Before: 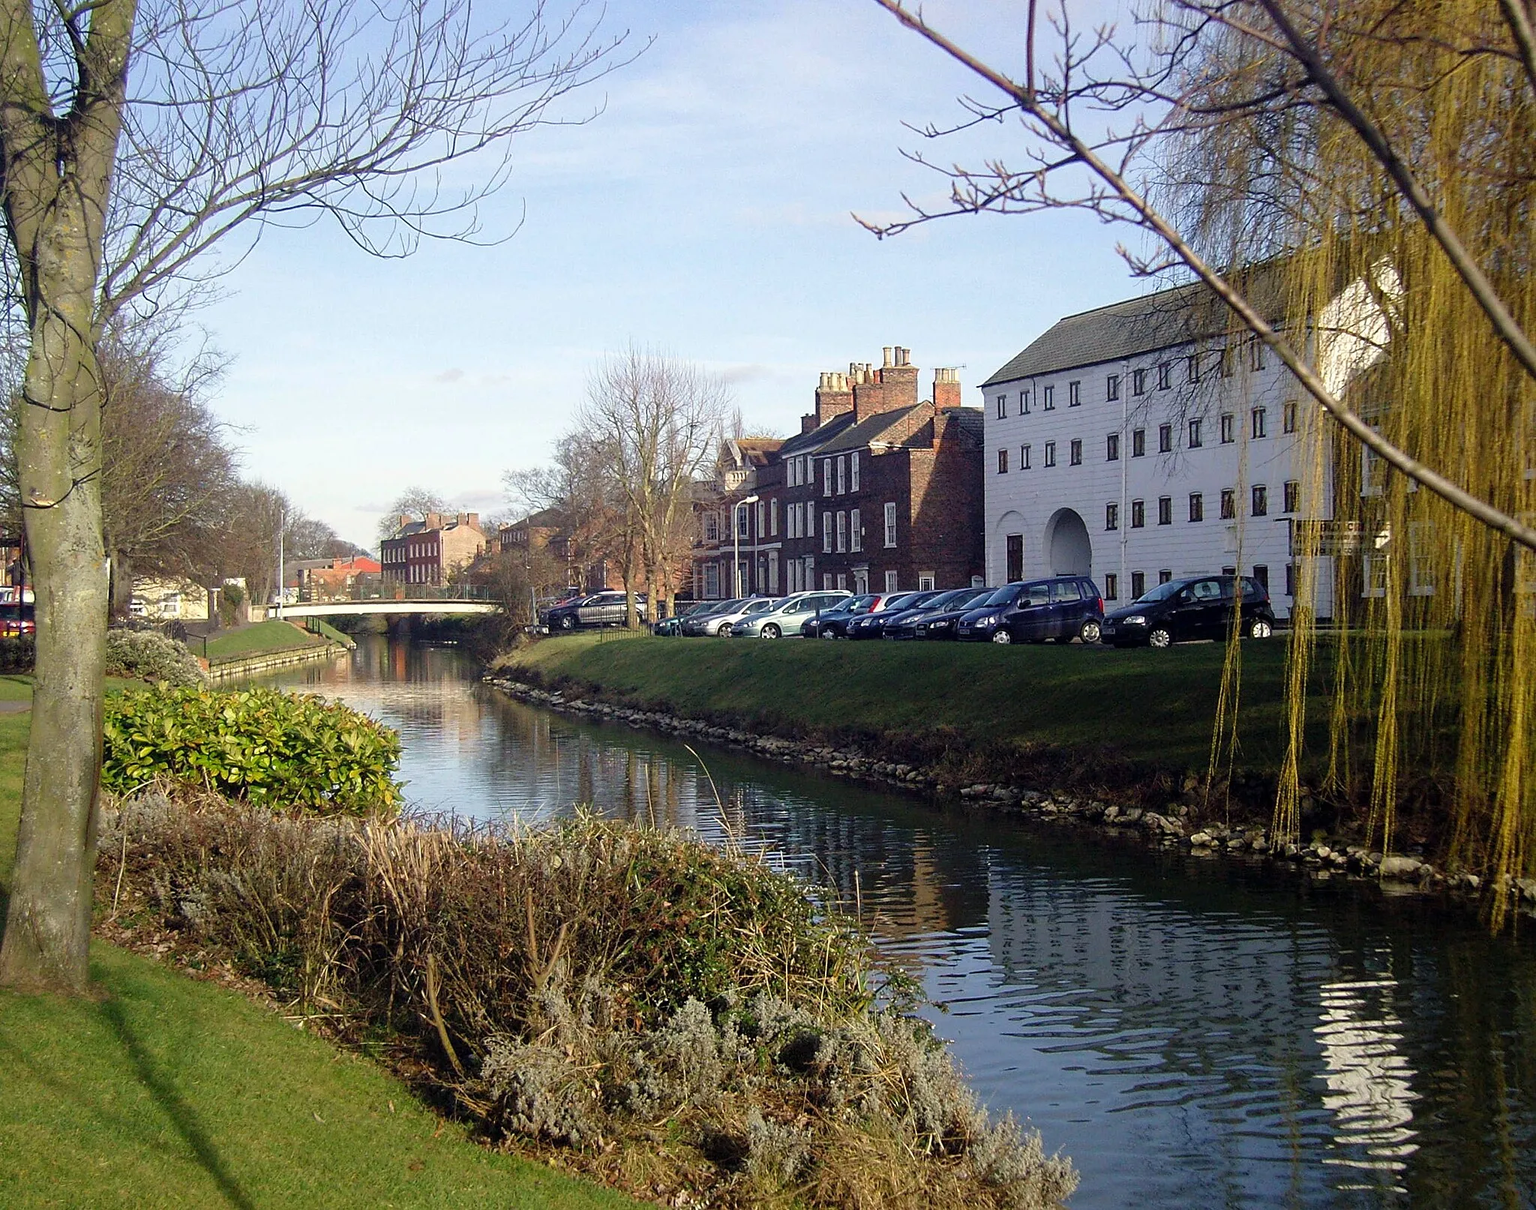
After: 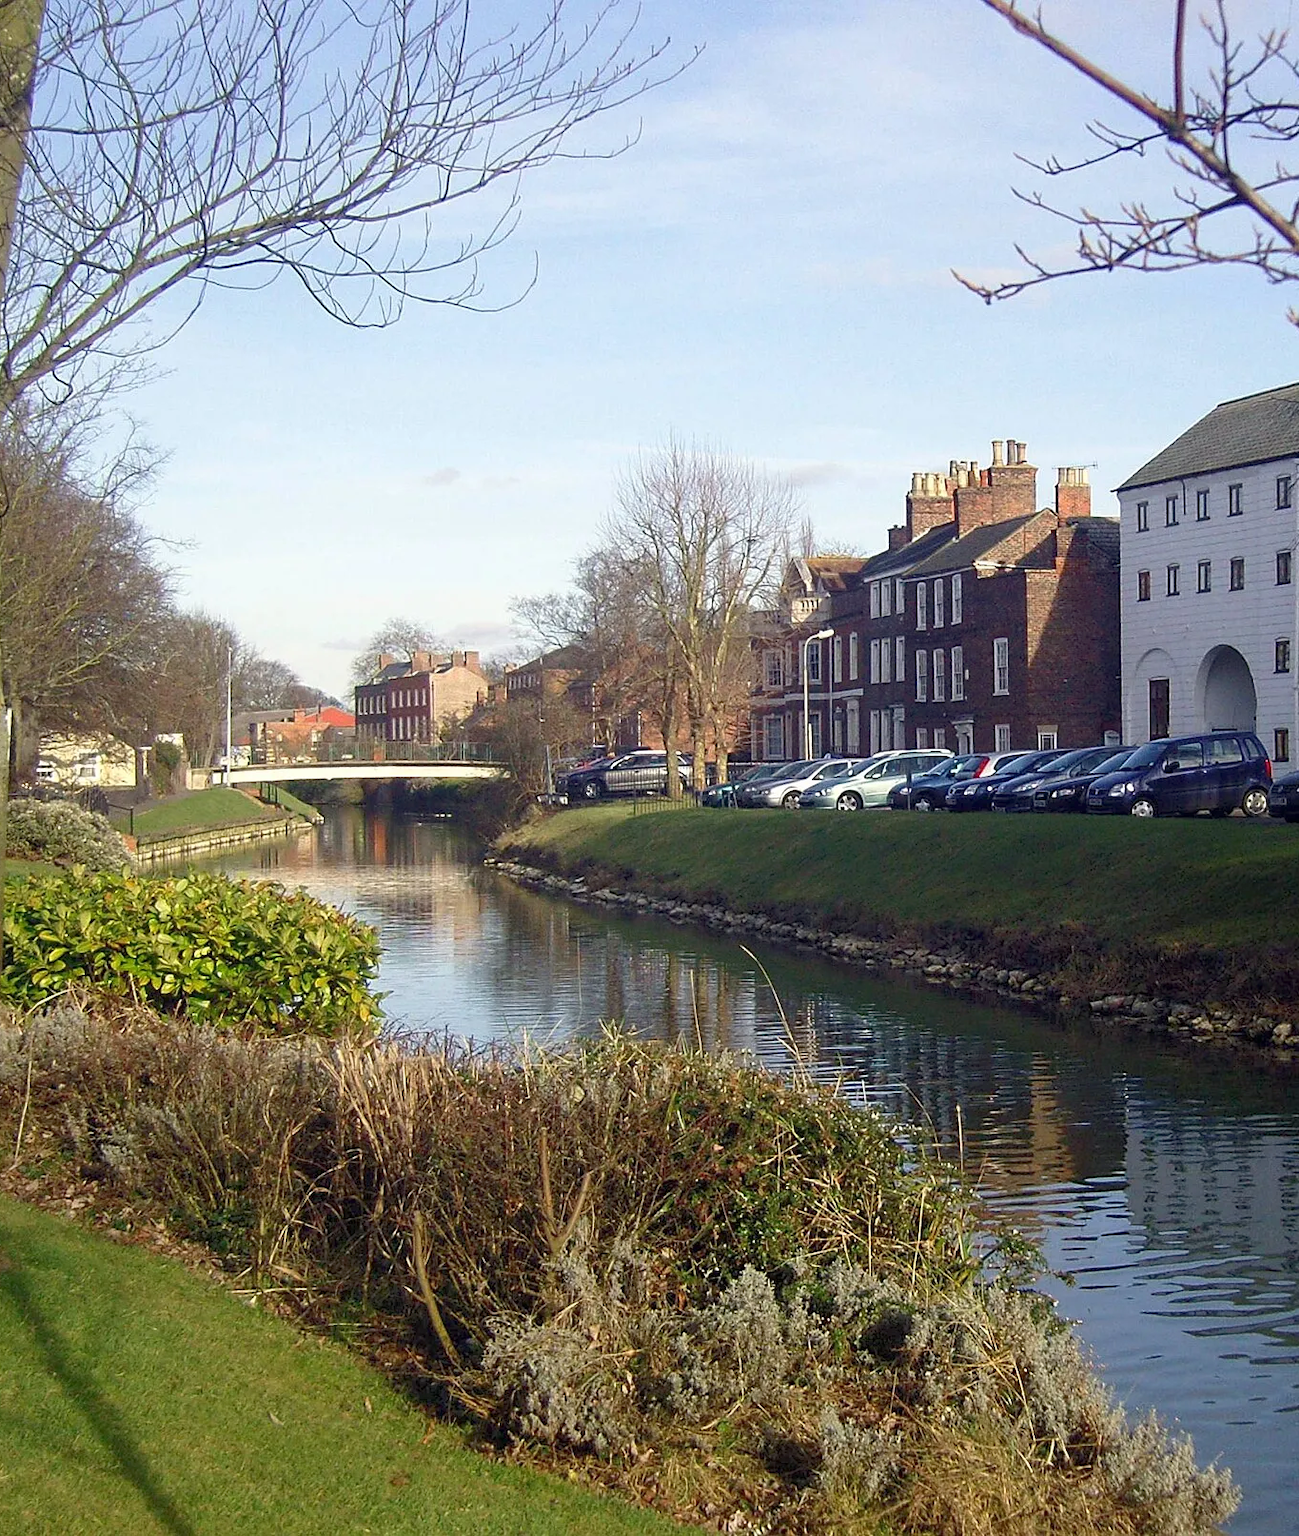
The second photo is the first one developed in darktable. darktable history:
rgb curve: curves: ch0 [(0, 0) (0.093, 0.159) (0.241, 0.265) (0.414, 0.42) (1, 1)], compensate middle gray true, preserve colors basic power
crop and rotate: left 6.617%, right 26.717%
